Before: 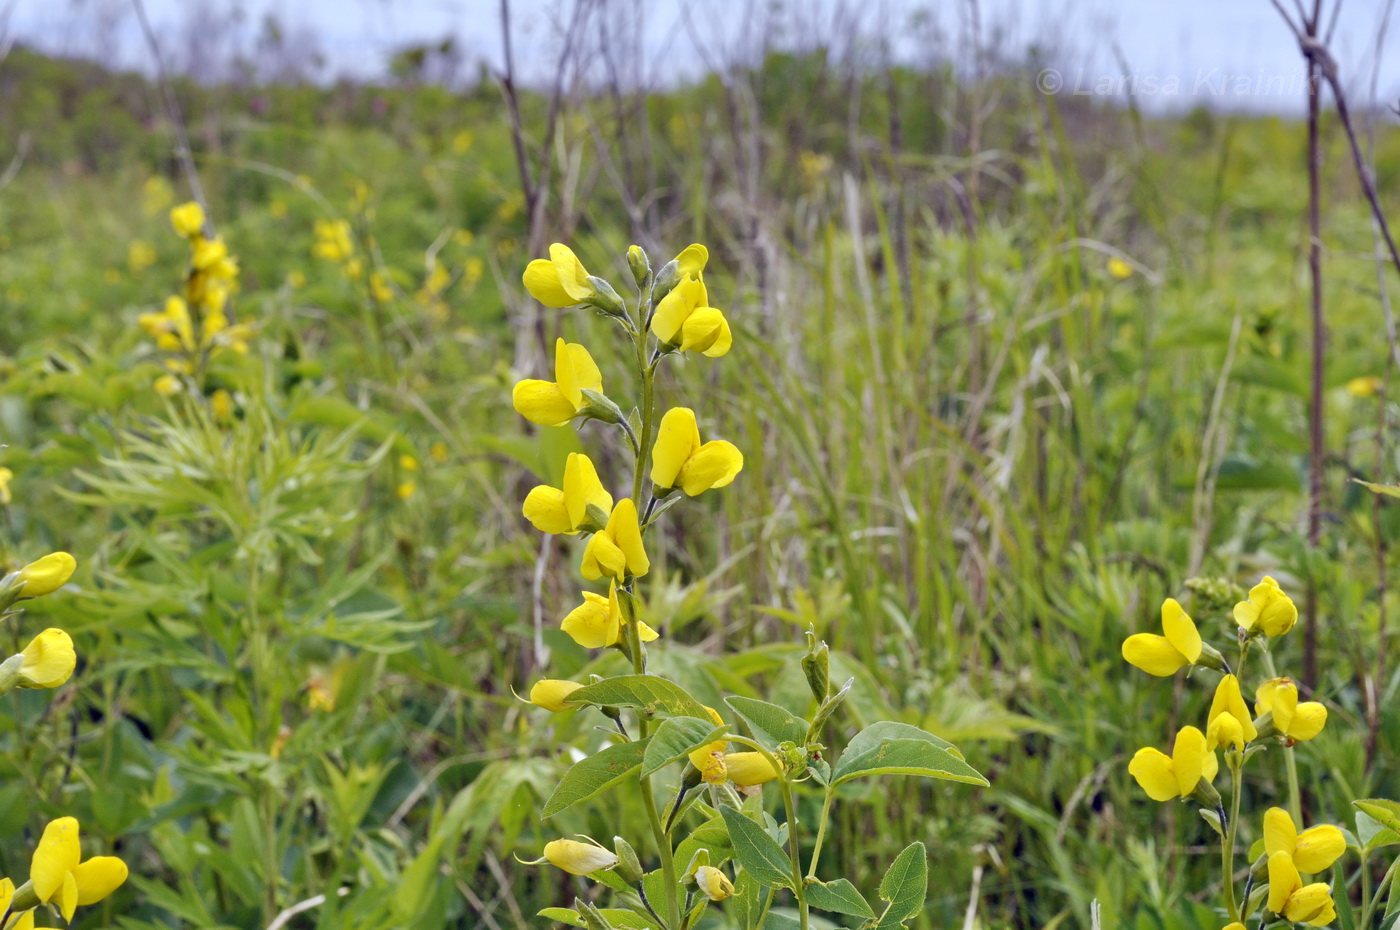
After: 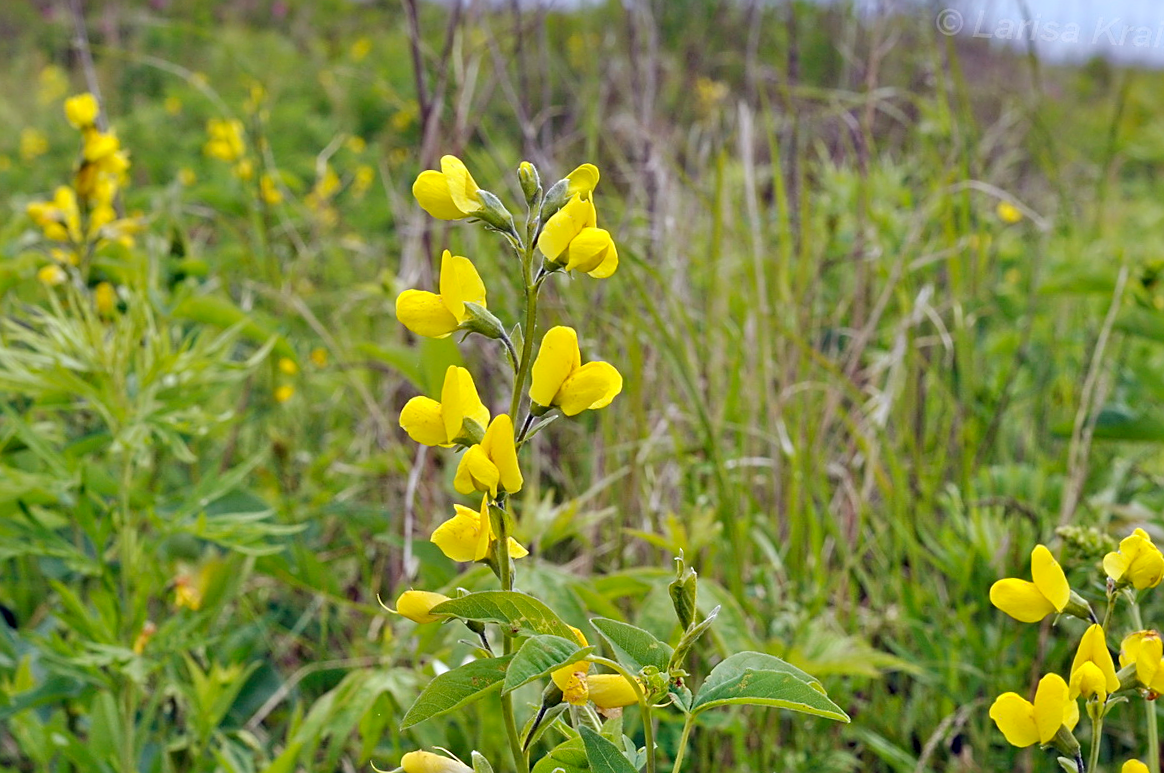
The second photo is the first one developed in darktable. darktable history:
sharpen: on, module defaults
crop and rotate: angle -3.27°, left 5.211%, top 5.211%, right 4.607%, bottom 4.607%
